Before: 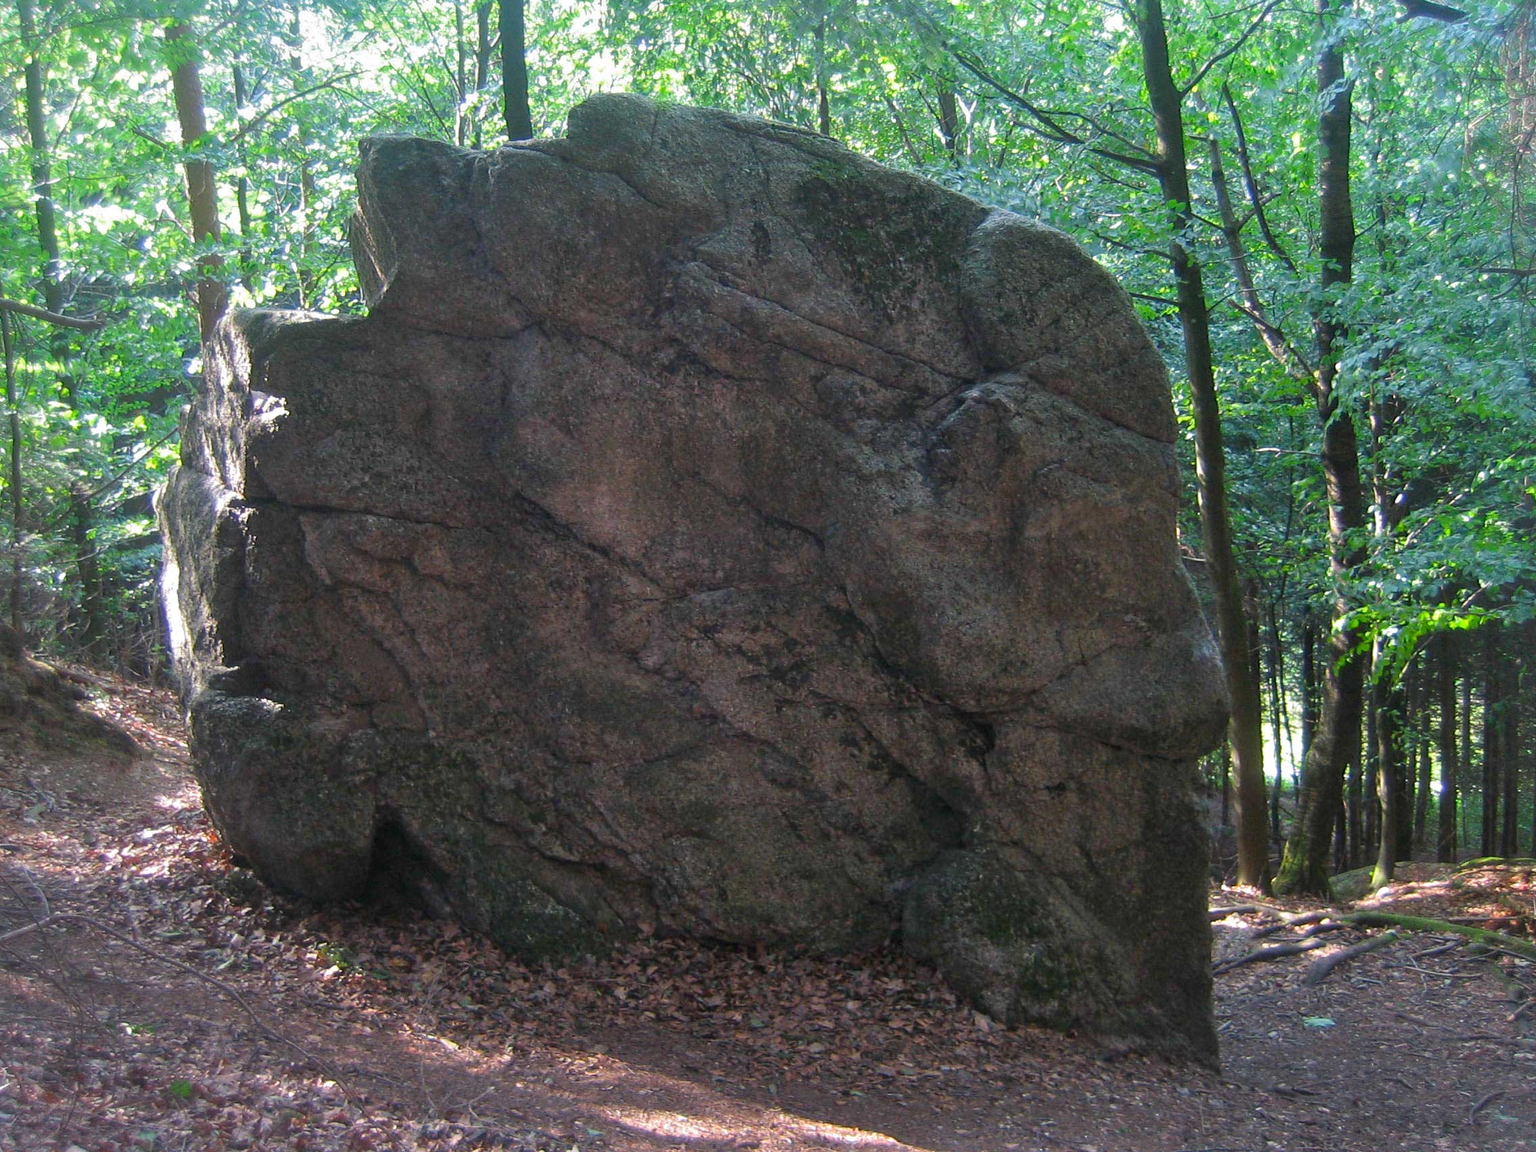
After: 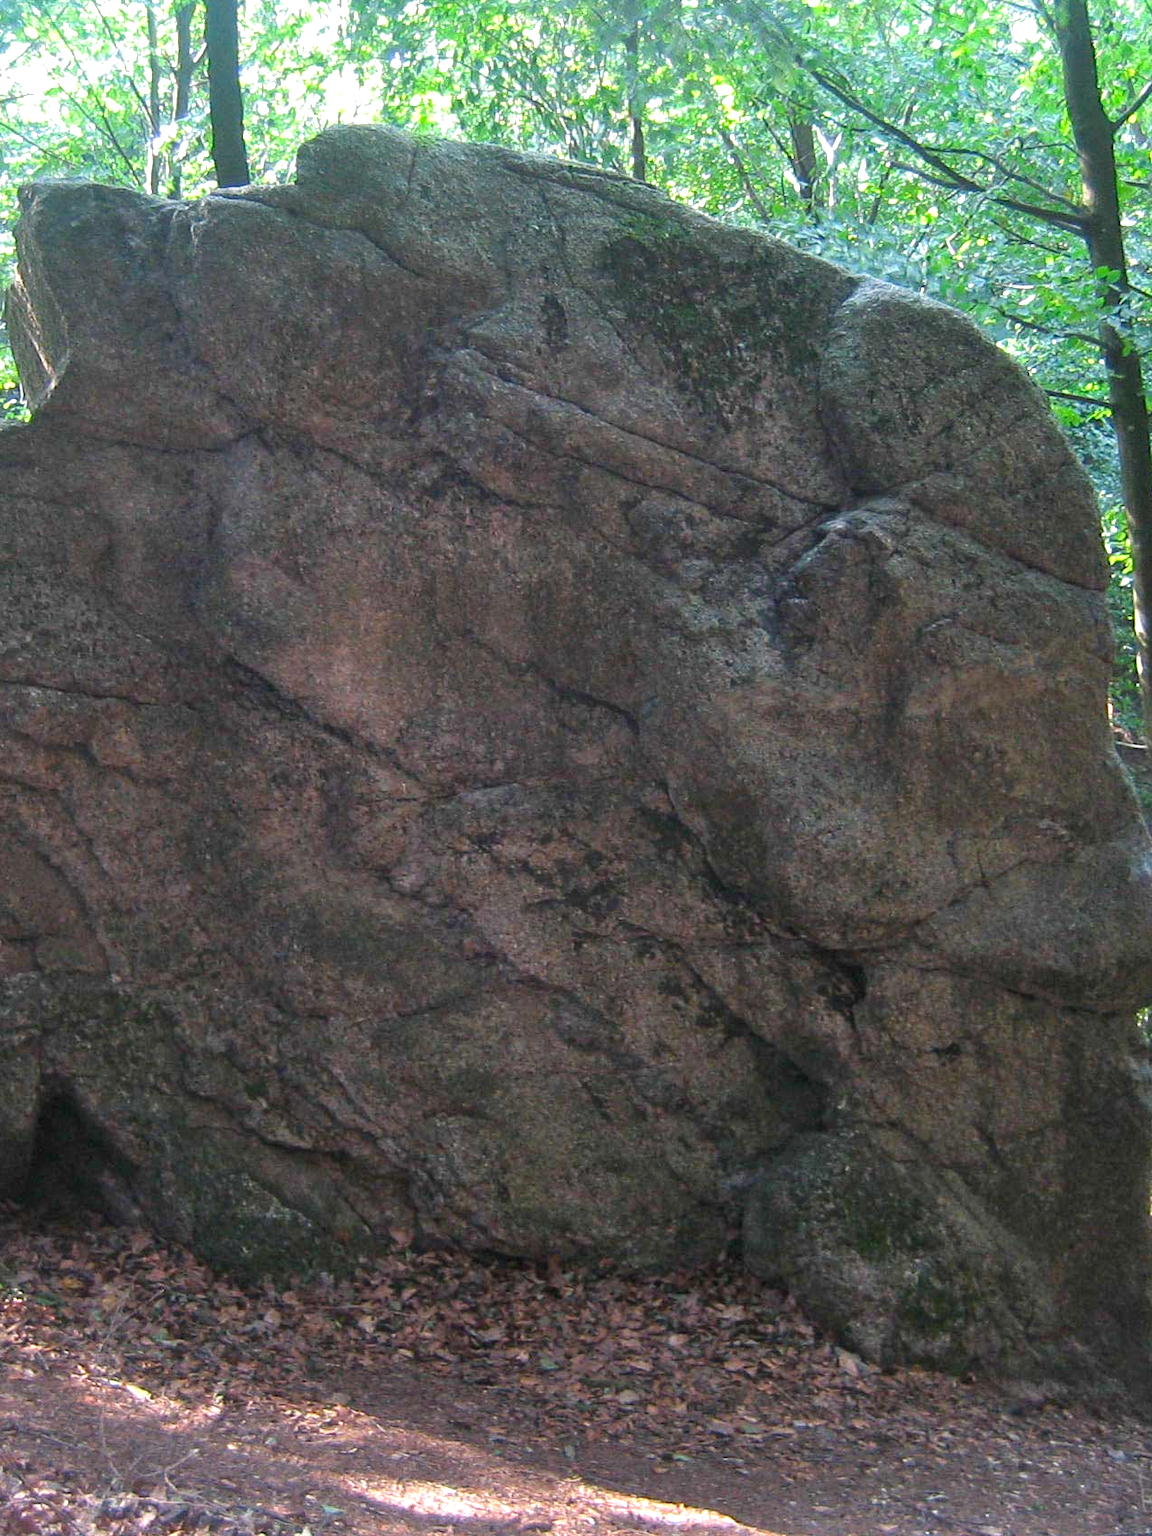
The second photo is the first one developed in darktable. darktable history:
crop and rotate: left 22.516%, right 21.234%
exposure: exposure 0.556 EV, compensate highlight preservation false
